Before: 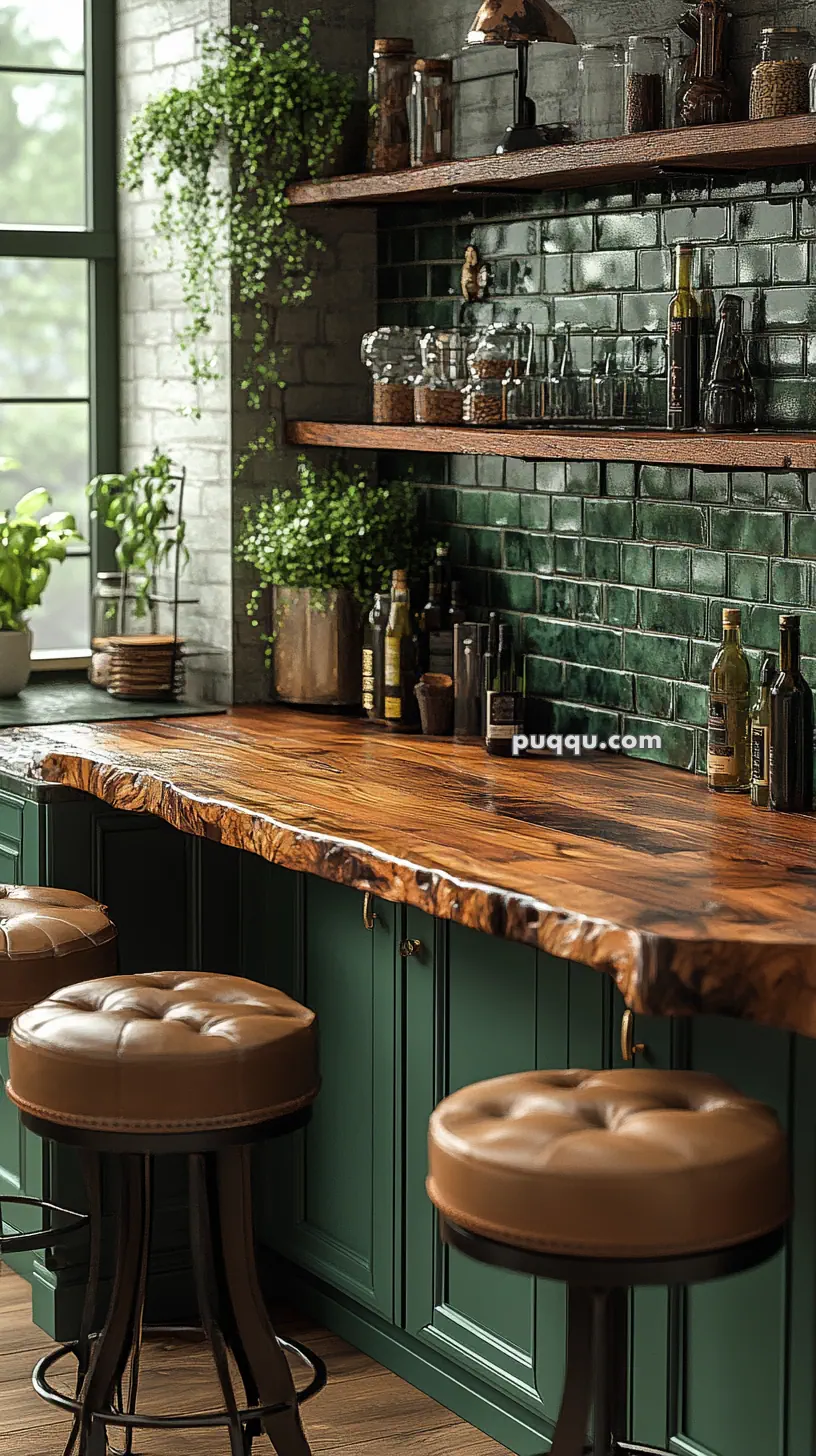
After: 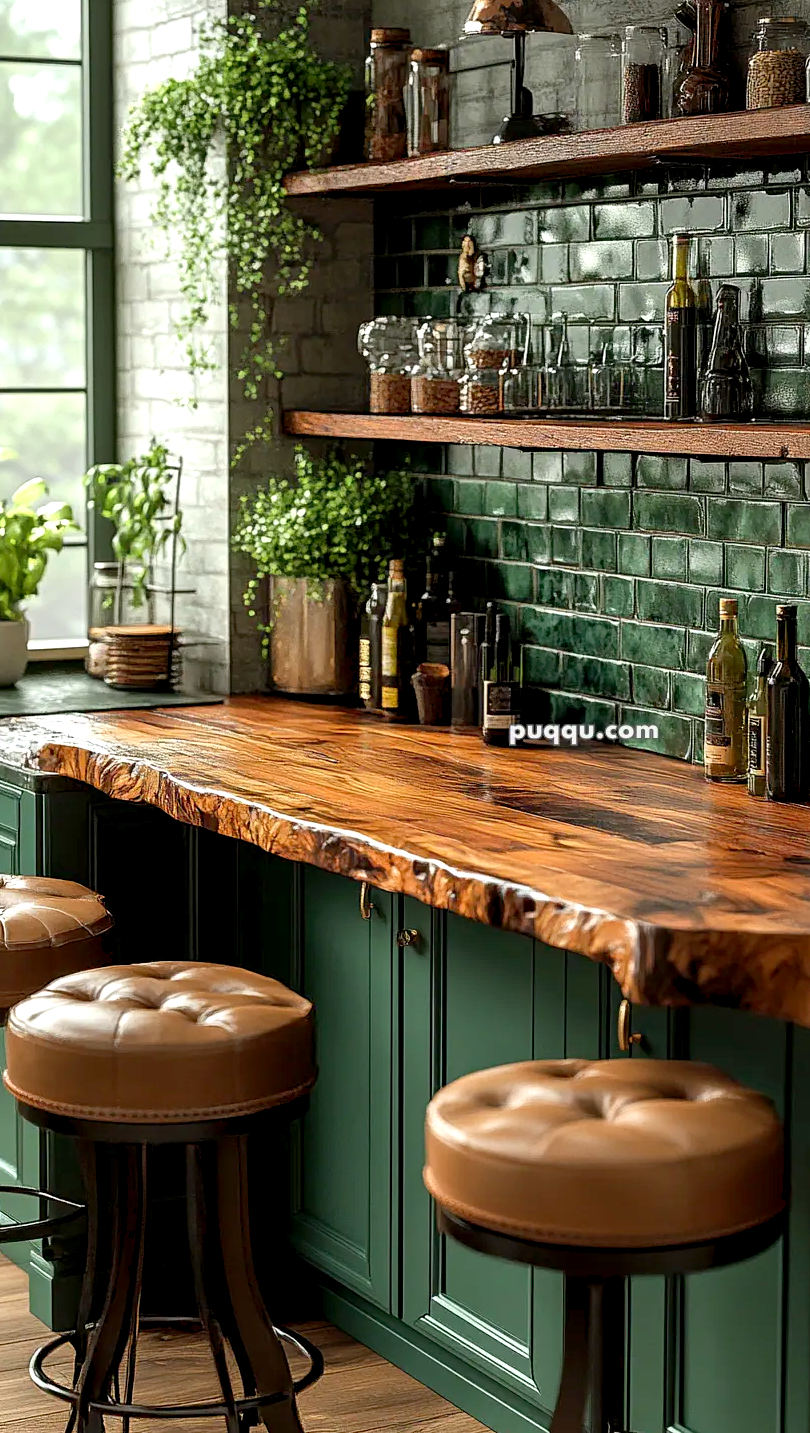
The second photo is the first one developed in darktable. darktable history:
crop: left 0.44%, top 0.688%, right 0.211%, bottom 0.885%
levels: black 0.084%, levels [0, 0.435, 0.917]
exposure: black level correction 0.005, exposure 0.001 EV, compensate highlight preservation false
